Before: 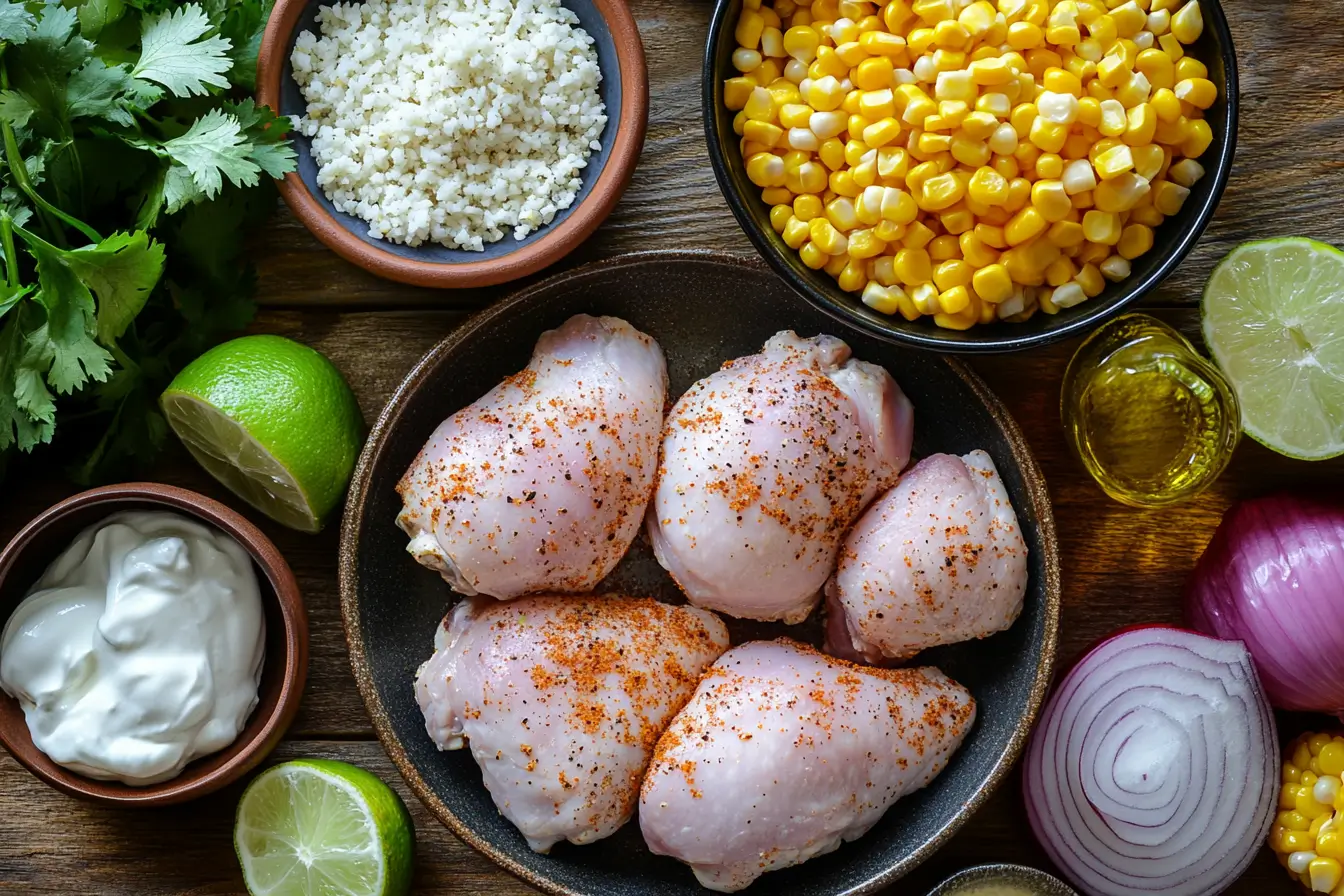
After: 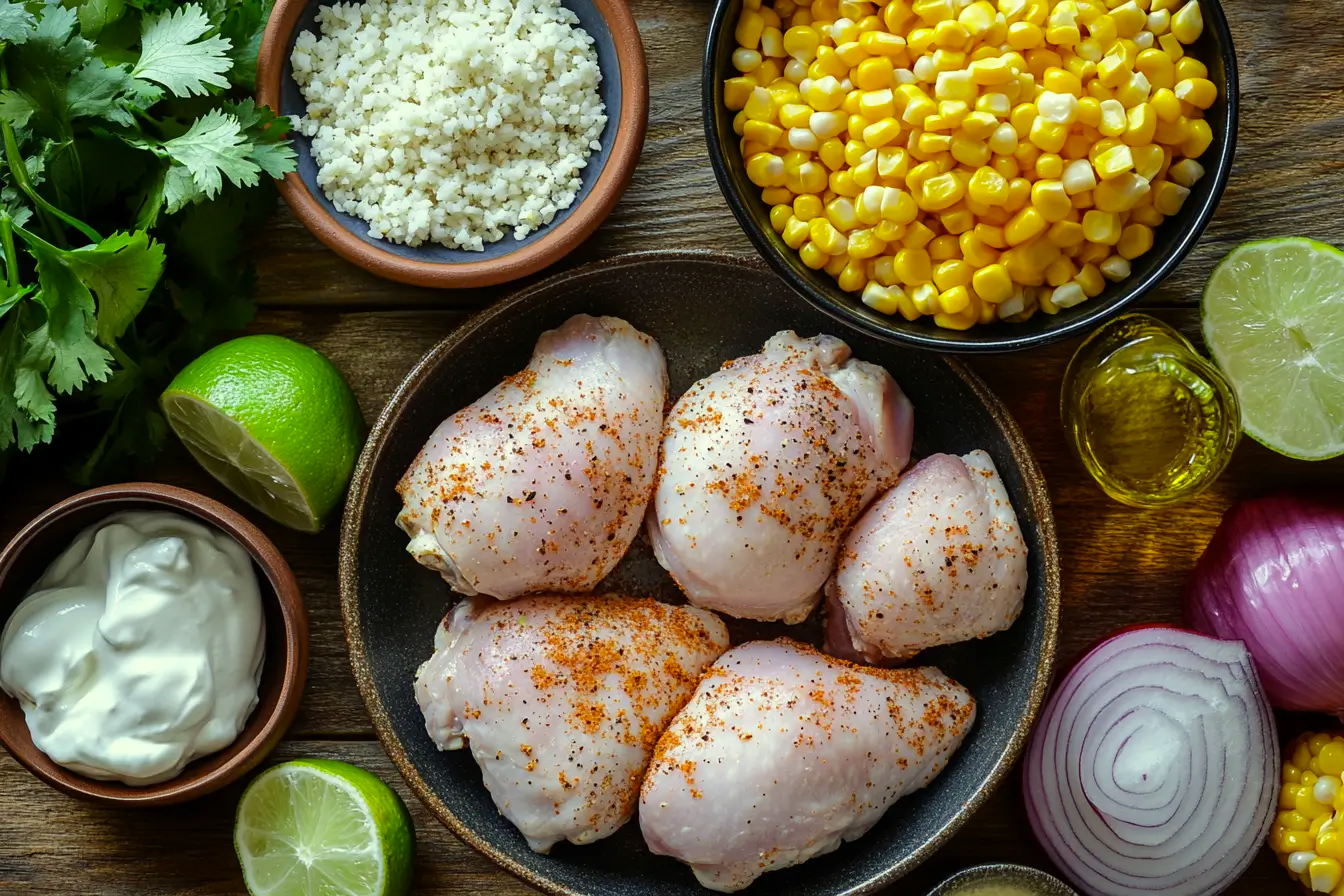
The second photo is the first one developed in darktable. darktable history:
color correction: highlights a* -5.94, highlights b* 11.19
rgb levels: preserve colors max RGB
